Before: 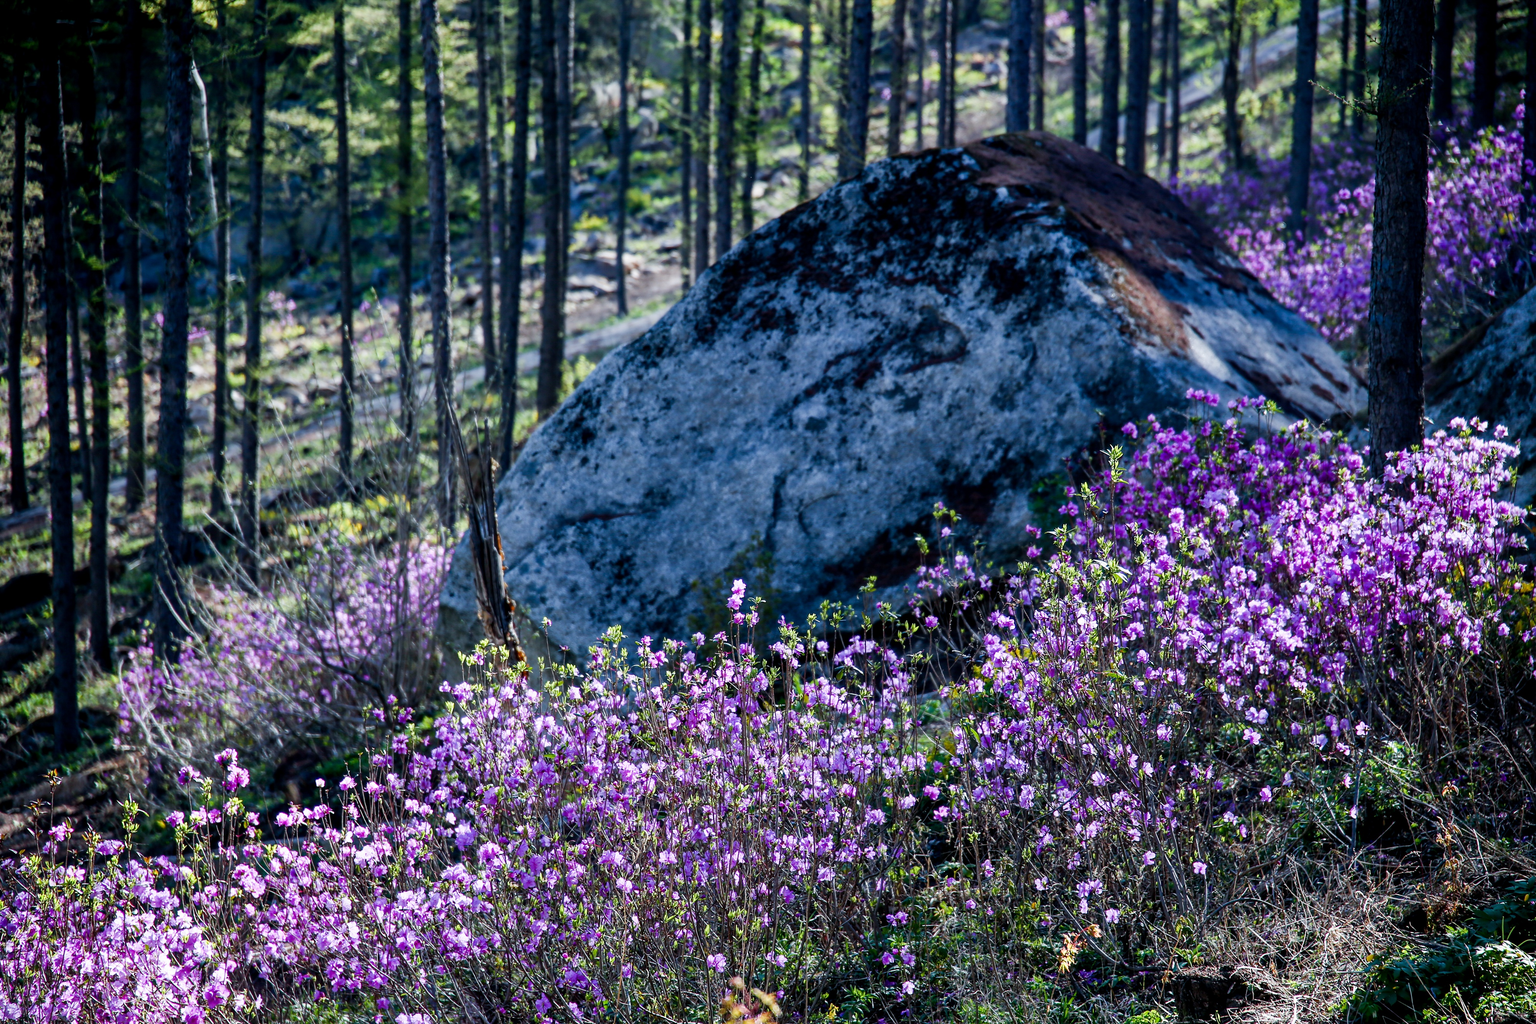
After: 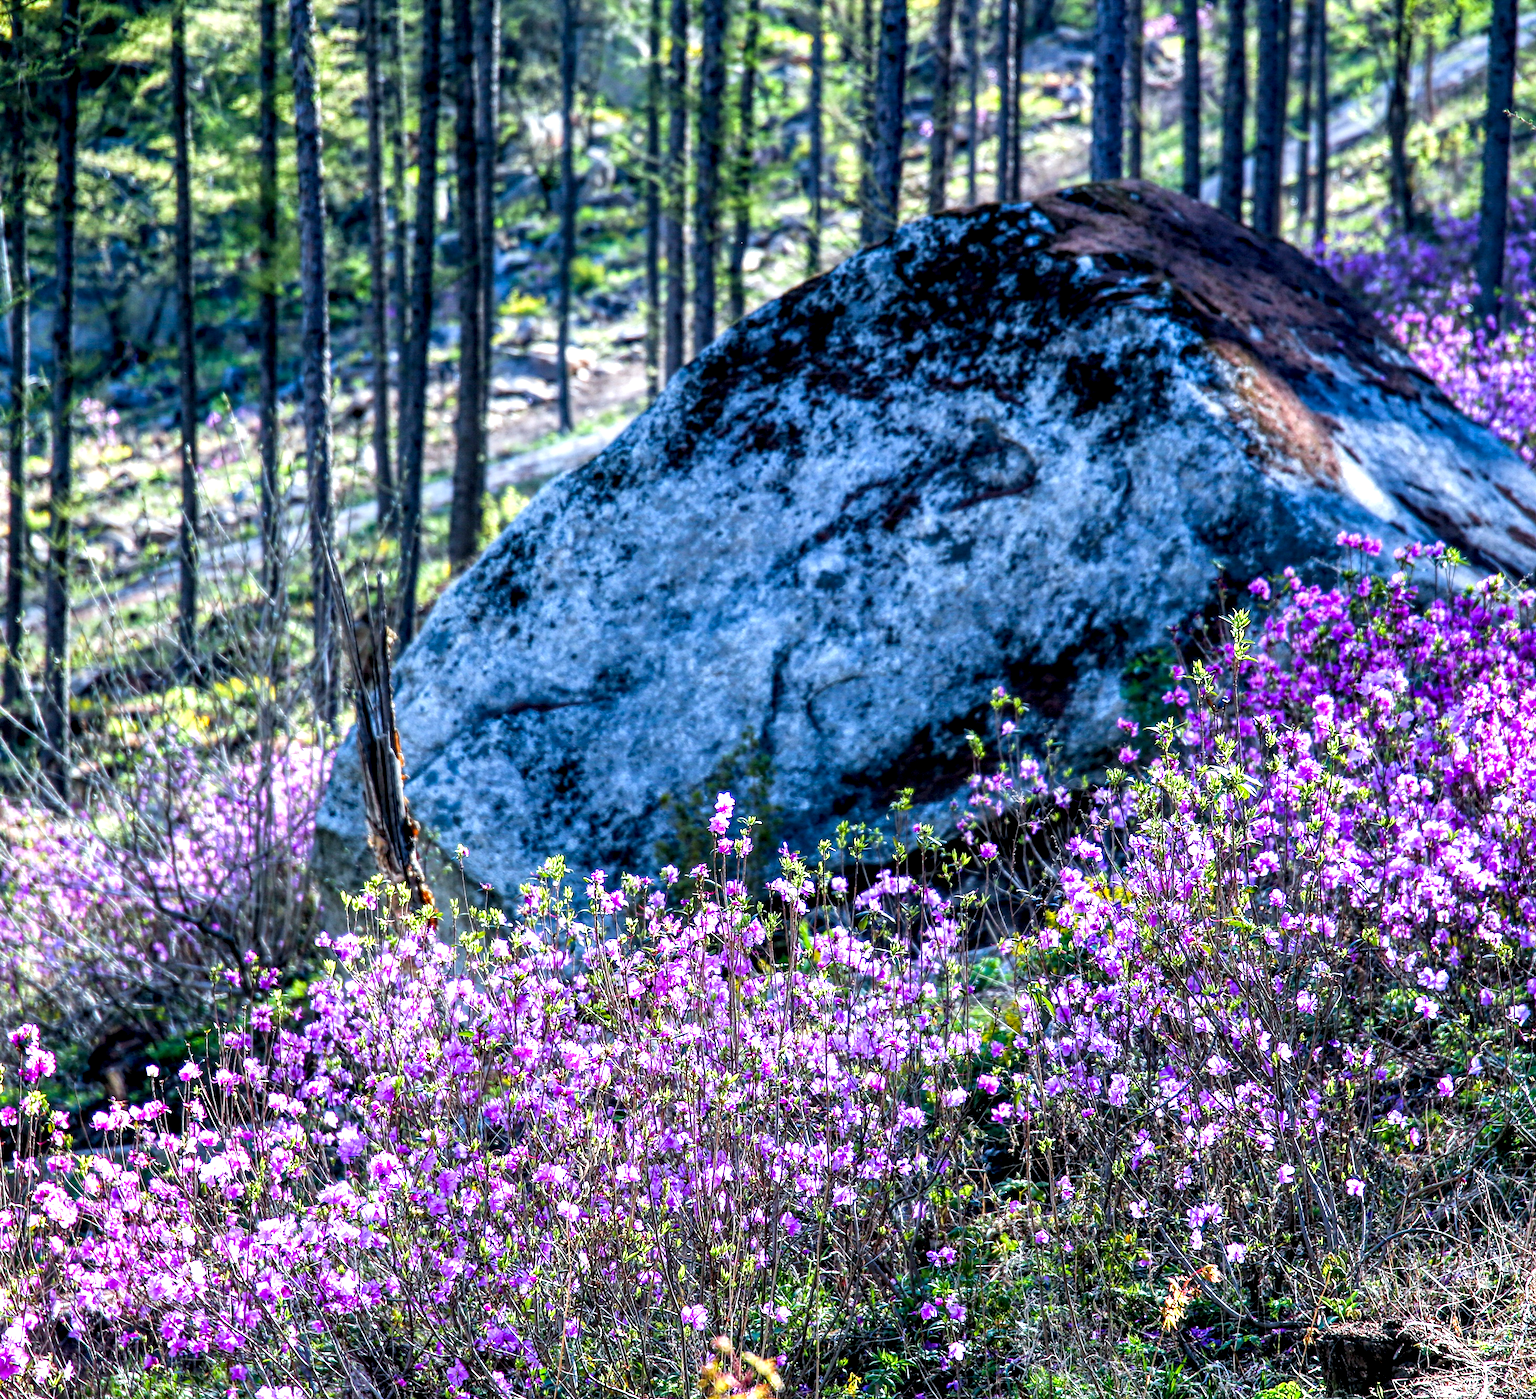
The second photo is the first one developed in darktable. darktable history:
crop: left 13.614%, top 0%, right 13.251%
exposure: exposure 0.636 EV, compensate highlight preservation false
local contrast: highlights 101%, shadows 99%, detail 199%, midtone range 0.2
contrast brightness saturation: brightness 0.095, saturation 0.193
